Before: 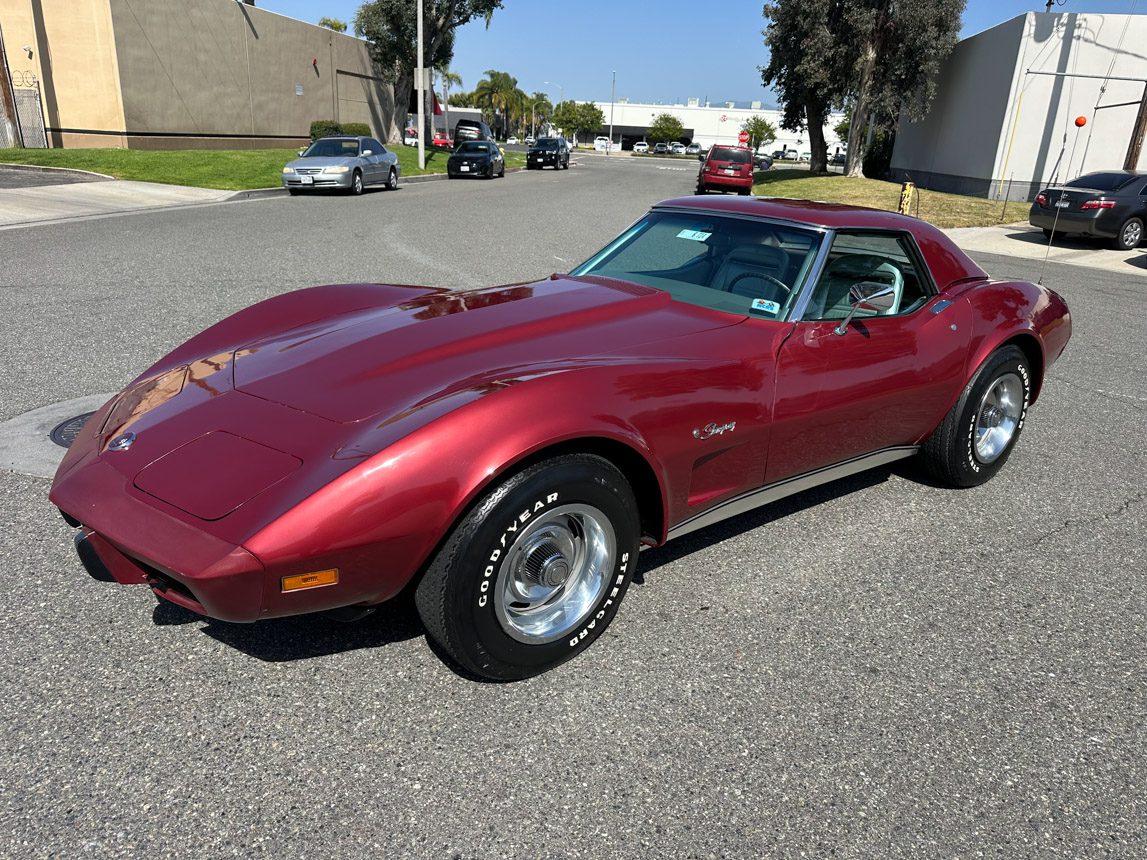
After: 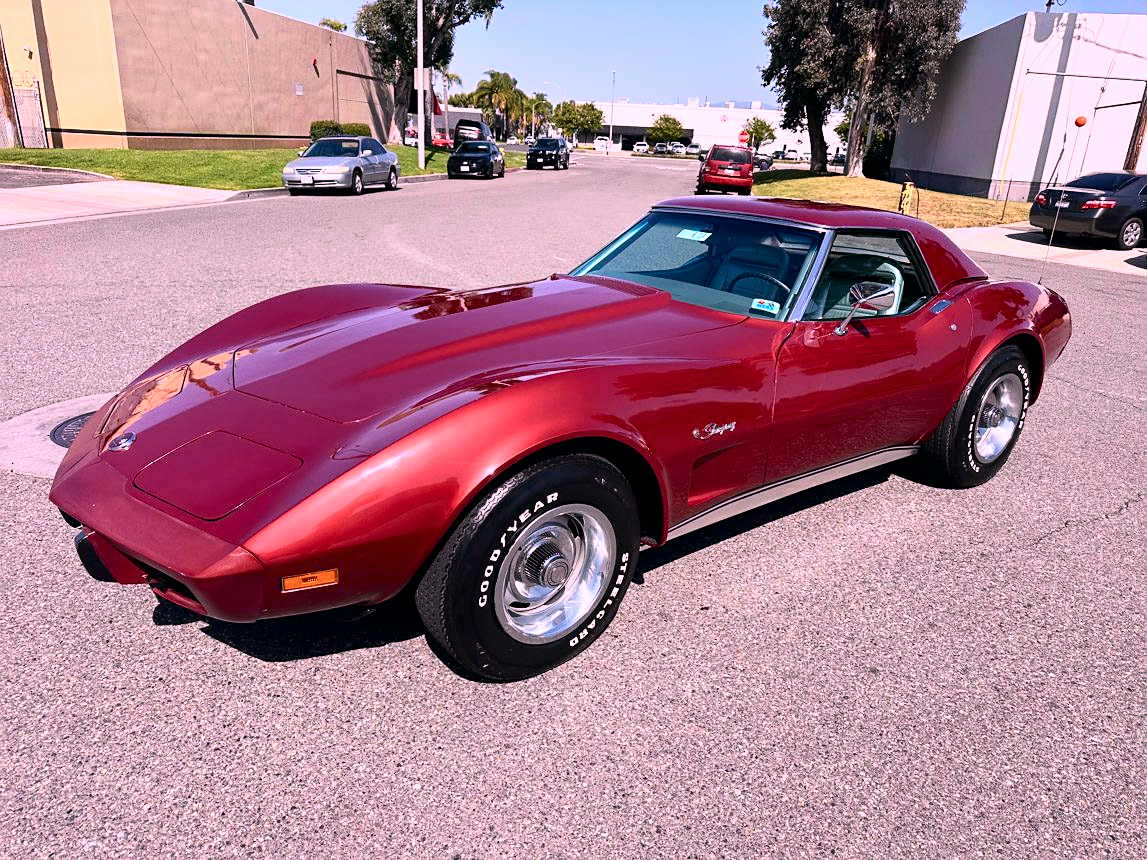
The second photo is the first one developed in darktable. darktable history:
white balance: red 1.188, blue 1.11
tone curve: curves: ch0 [(0, 0) (0.051, 0.021) (0.11, 0.069) (0.249, 0.235) (0.452, 0.526) (0.596, 0.713) (0.703, 0.83) (0.851, 0.938) (1, 1)]; ch1 [(0, 0) (0.1, 0.038) (0.318, 0.221) (0.413, 0.325) (0.443, 0.412) (0.483, 0.474) (0.503, 0.501) (0.516, 0.517) (0.548, 0.568) (0.569, 0.599) (0.594, 0.634) (0.666, 0.701) (1, 1)]; ch2 [(0, 0) (0.453, 0.435) (0.479, 0.476) (0.504, 0.5) (0.529, 0.537) (0.556, 0.583) (0.584, 0.618) (0.824, 0.815) (1, 1)], color space Lab, independent channels, preserve colors none
sharpen: amount 0.2
